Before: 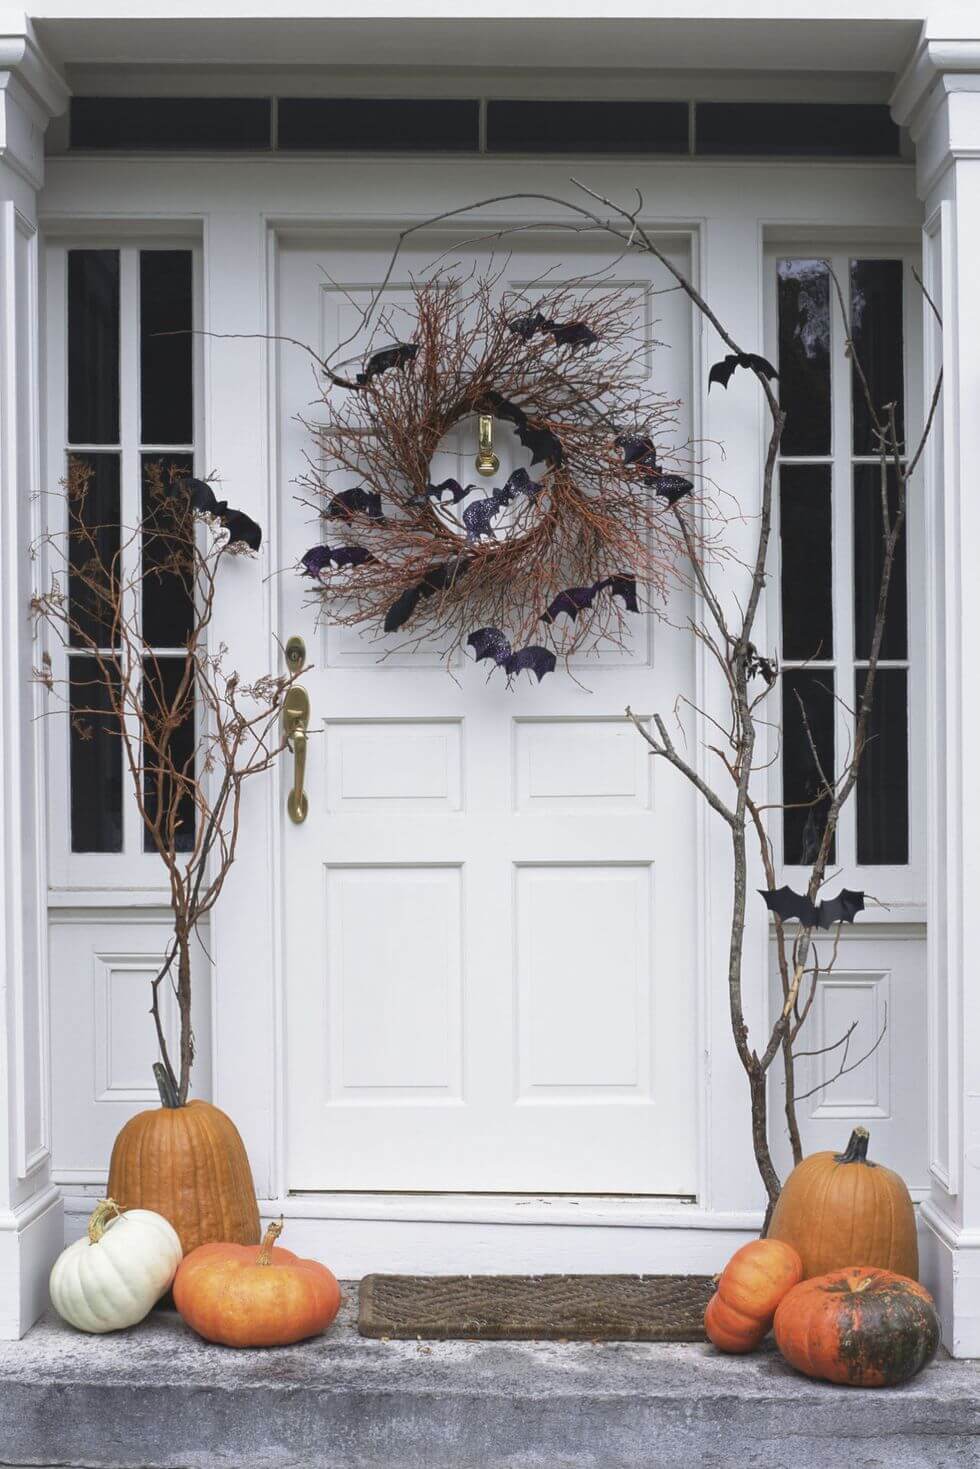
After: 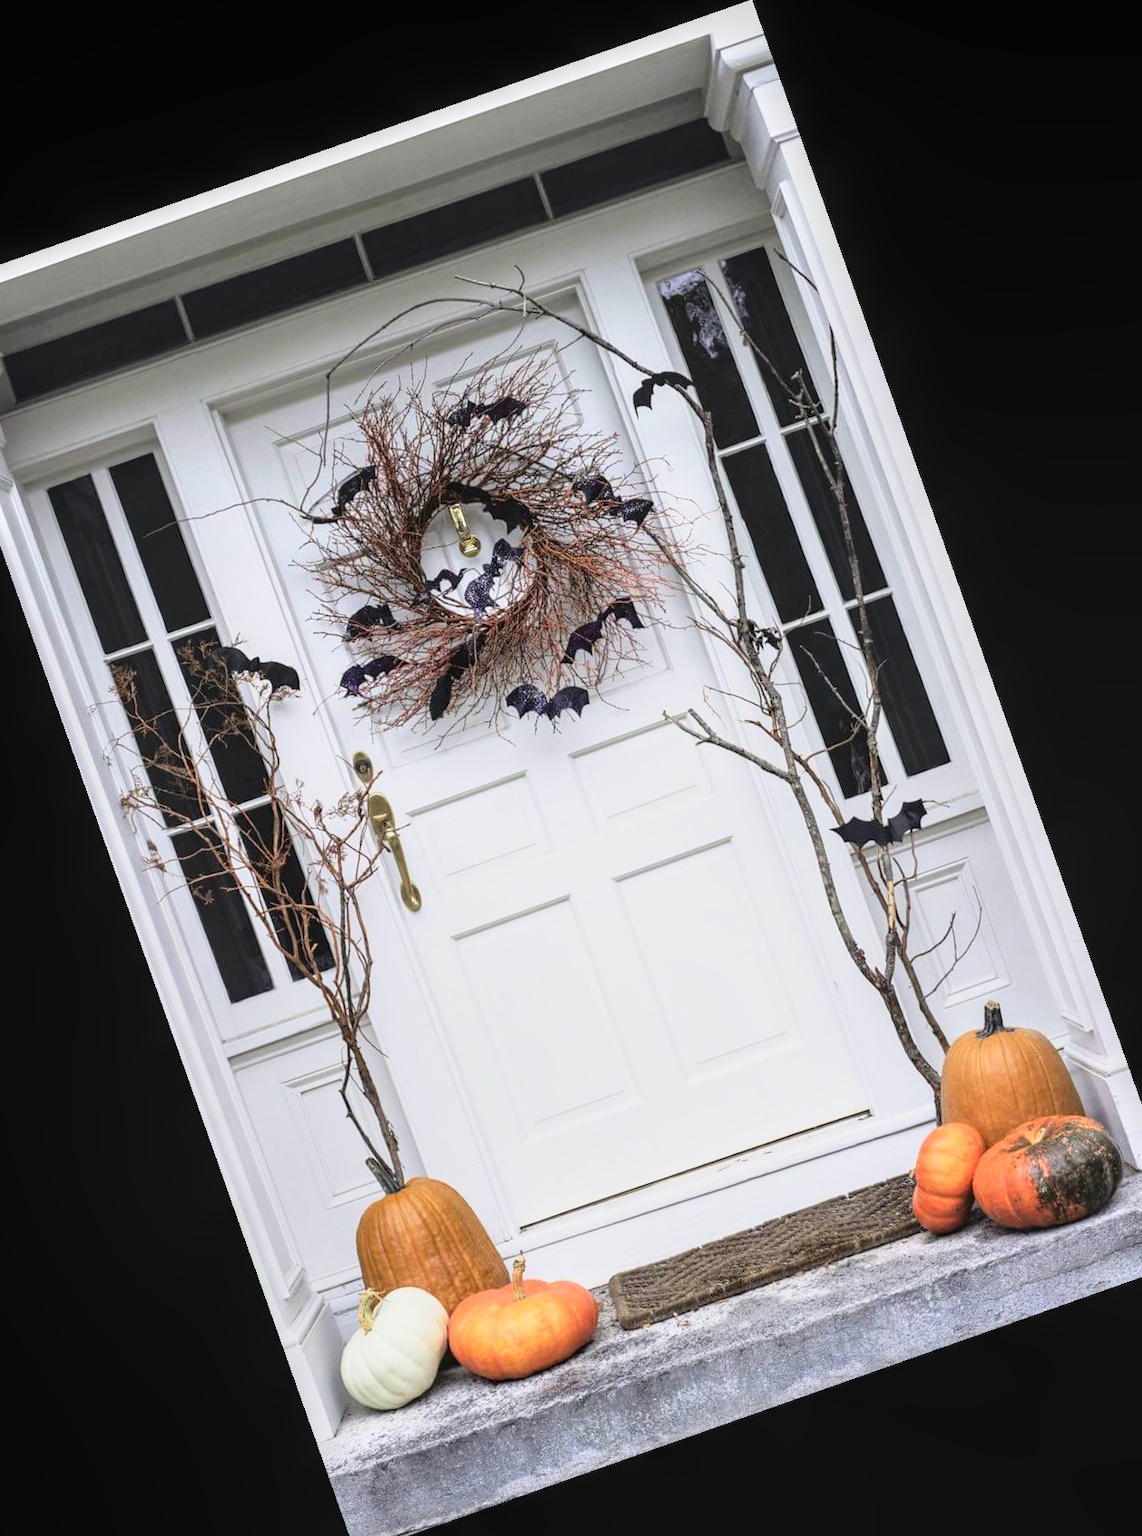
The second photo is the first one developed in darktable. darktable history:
base curve: curves: ch0 [(0, 0) (0.028, 0.03) (0.121, 0.232) (0.46, 0.748) (0.859, 0.968) (1, 1)]
crop and rotate: angle 19.43°, left 6.812%, right 4.125%, bottom 1.087%
local contrast: on, module defaults
